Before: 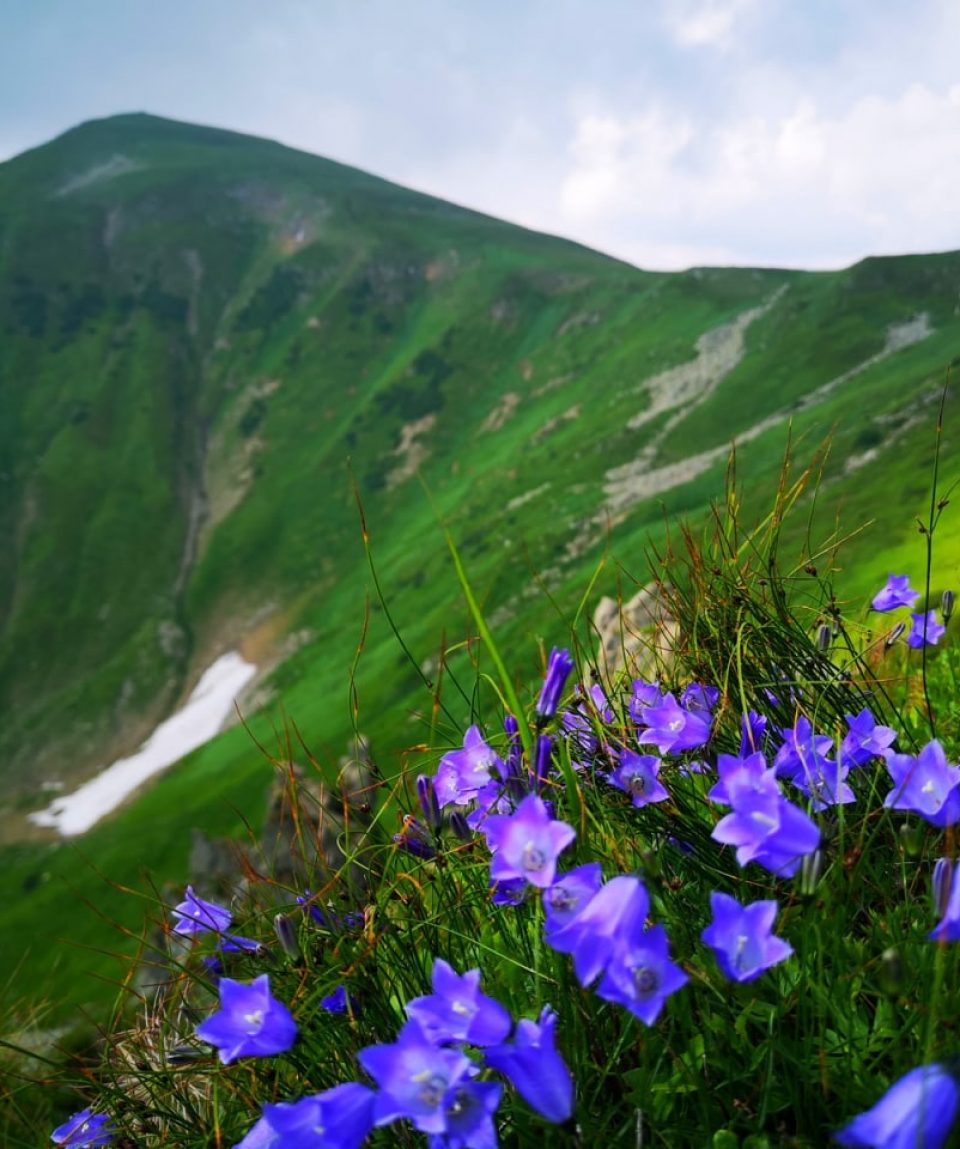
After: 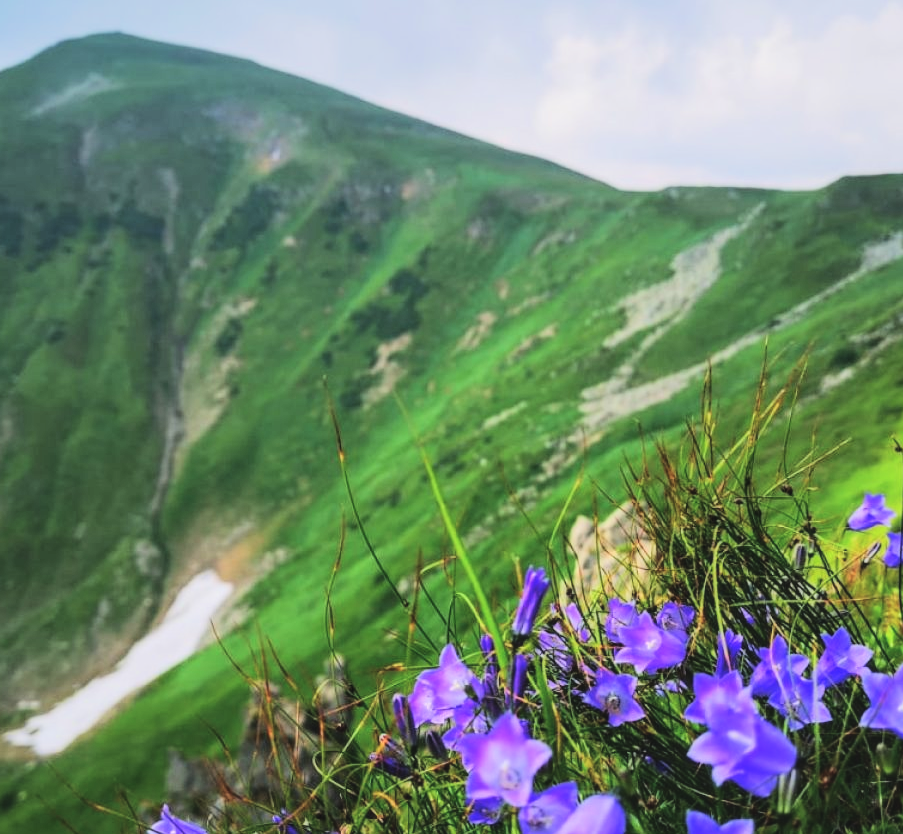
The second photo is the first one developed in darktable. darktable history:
exposure: black level correction -0.015, exposure -0.512 EV, compensate highlight preservation false
crop: left 2.539%, top 7.057%, right 3.294%, bottom 20.15%
tone equalizer: -7 EV 0.156 EV, -6 EV 0.591 EV, -5 EV 1.19 EV, -4 EV 1.34 EV, -3 EV 1.16 EV, -2 EV 0.6 EV, -1 EV 0.156 EV, edges refinement/feathering 500, mask exposure compensation -1.57 EV, preserve details no
local contrast: on, module defaults
